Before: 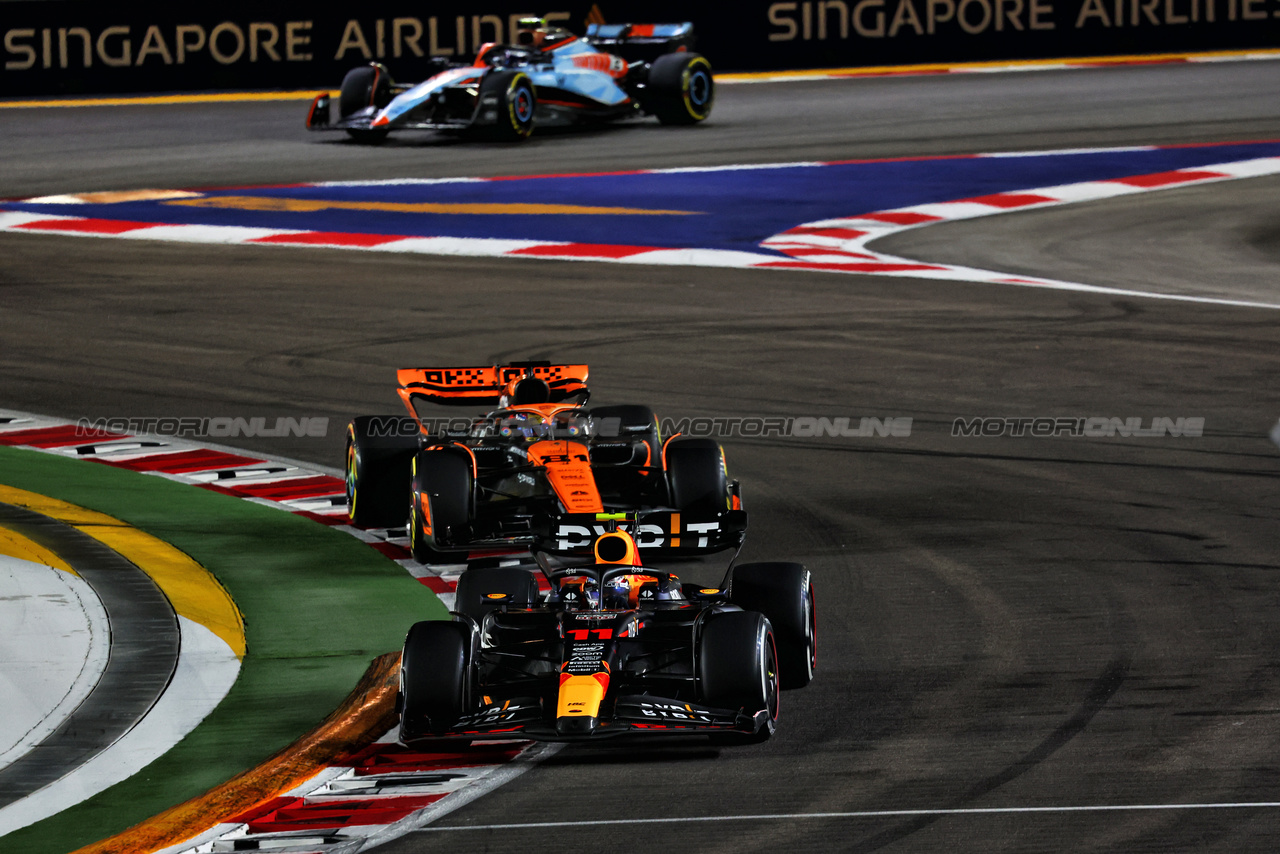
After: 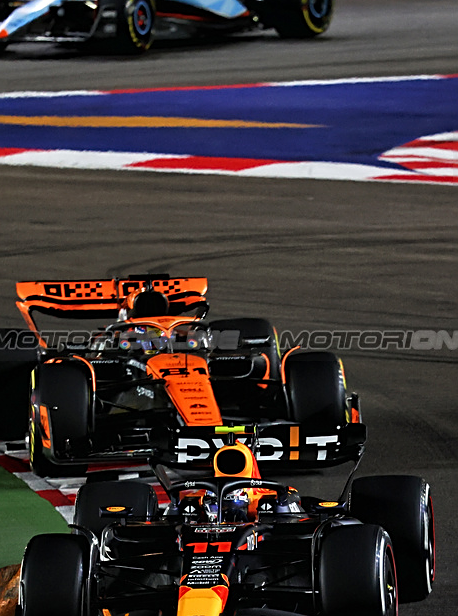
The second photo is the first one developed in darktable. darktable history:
sharpen: on, module defaults
crop and rotate: left 29.797%, top 10.199%, right 34.419%, bottom 17.607%
